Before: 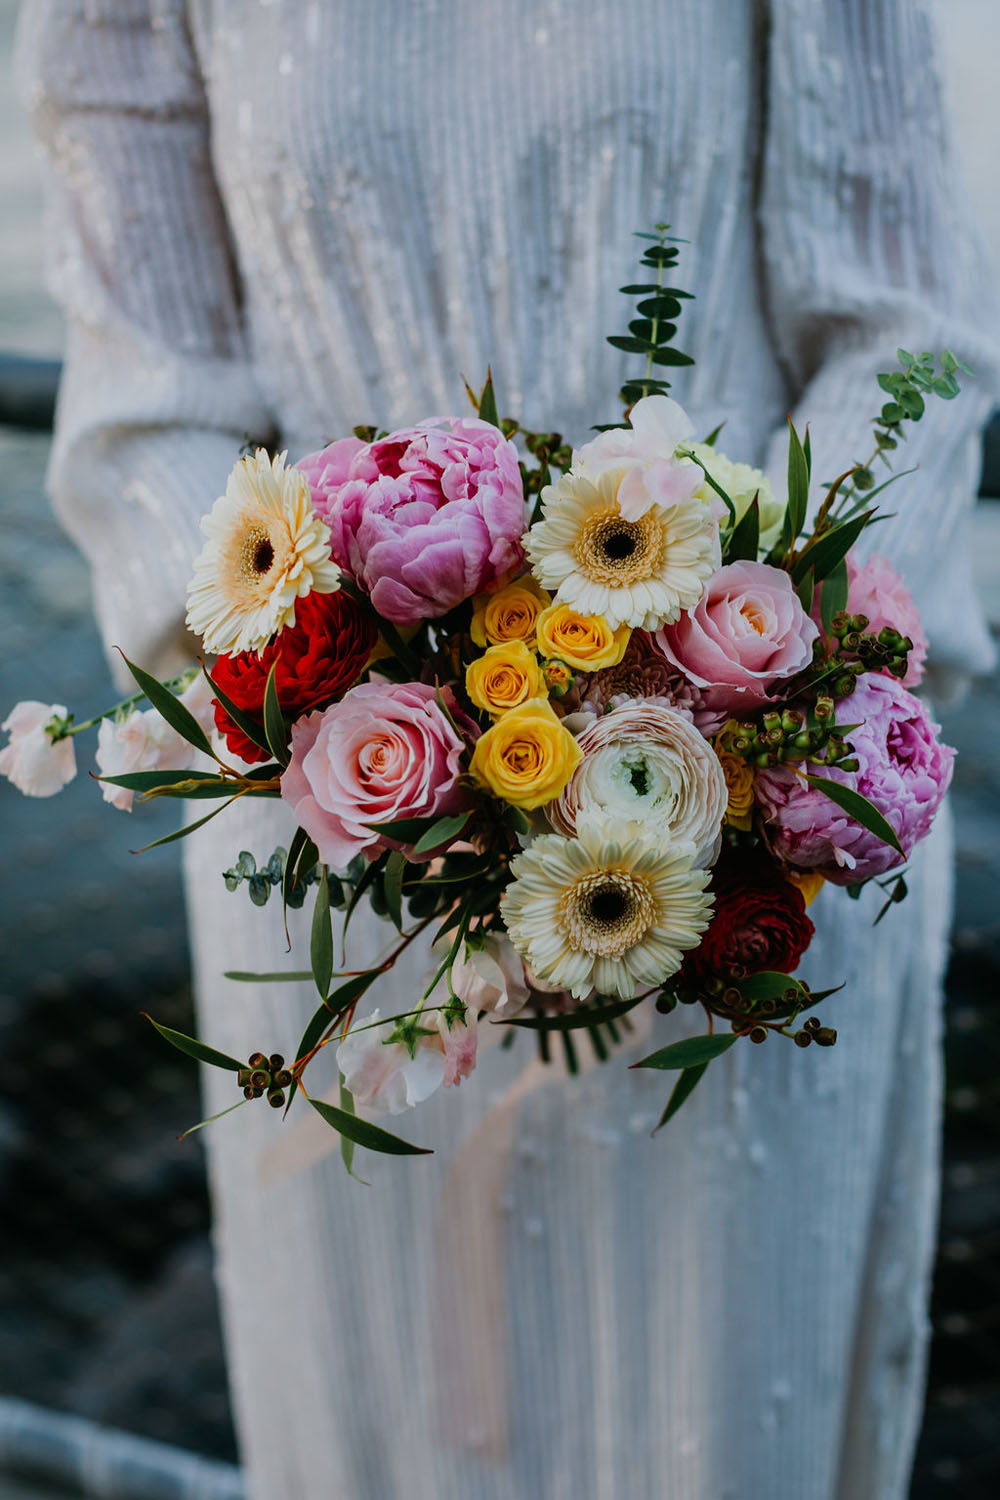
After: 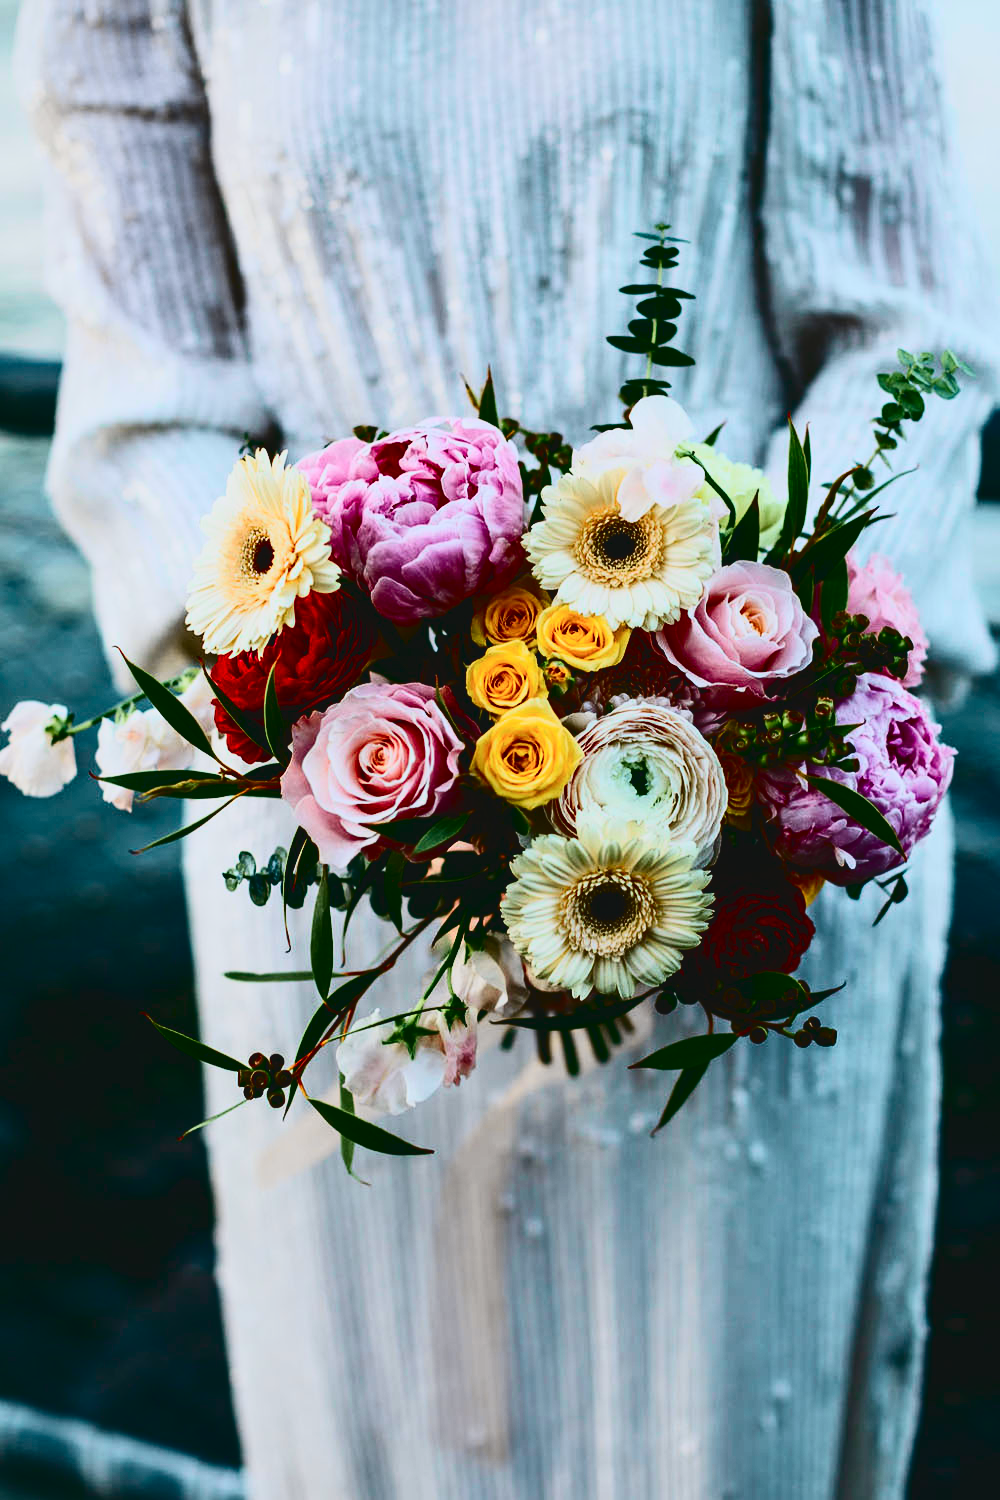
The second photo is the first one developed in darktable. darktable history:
tone curve: curves: ch0 [(0, 0.056) (0.049, 0.073) (0.155, 0.127) (0.33, 0.331) (0.432, 0.46) (0.601, 0.655) (0.843, 0.876) (1, 0.965)]; ch1 [(0, 0) (0.339, 0.334) (0.445, 0.419) (0.476, 0.454) (0.497, 0.494) (0.53, 0.511) (0.557, 0.549) (0.613, 0.614) (0.728, 0.729) (1, 1)]; ch2 [(0, 0) (0.327, 0.318) (0.417, 0.426) (0.46, 0.453) (0.502, 0.5) (0.526, 0.52) (0.54, 0.543) (0.606, 0.61) (0.74, 0.716) (1, 1)], color space Lab, independent channels, preserve colors none
contrast brightness saturation: contrast 0.4, brightness 0.05, saturation 0.25
